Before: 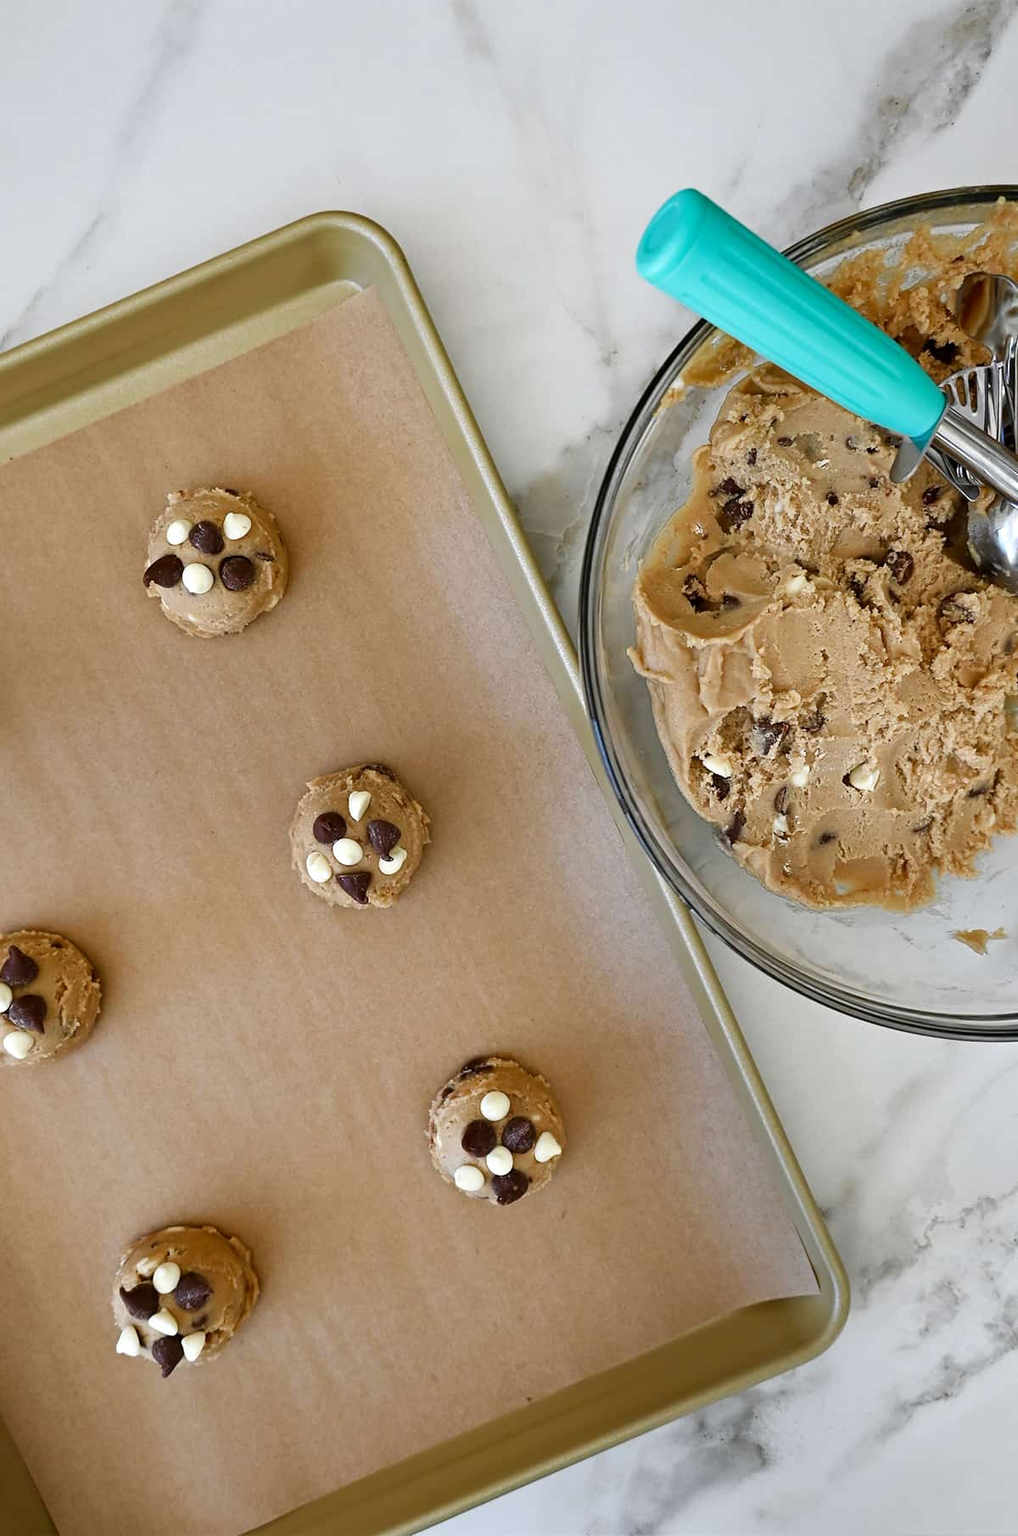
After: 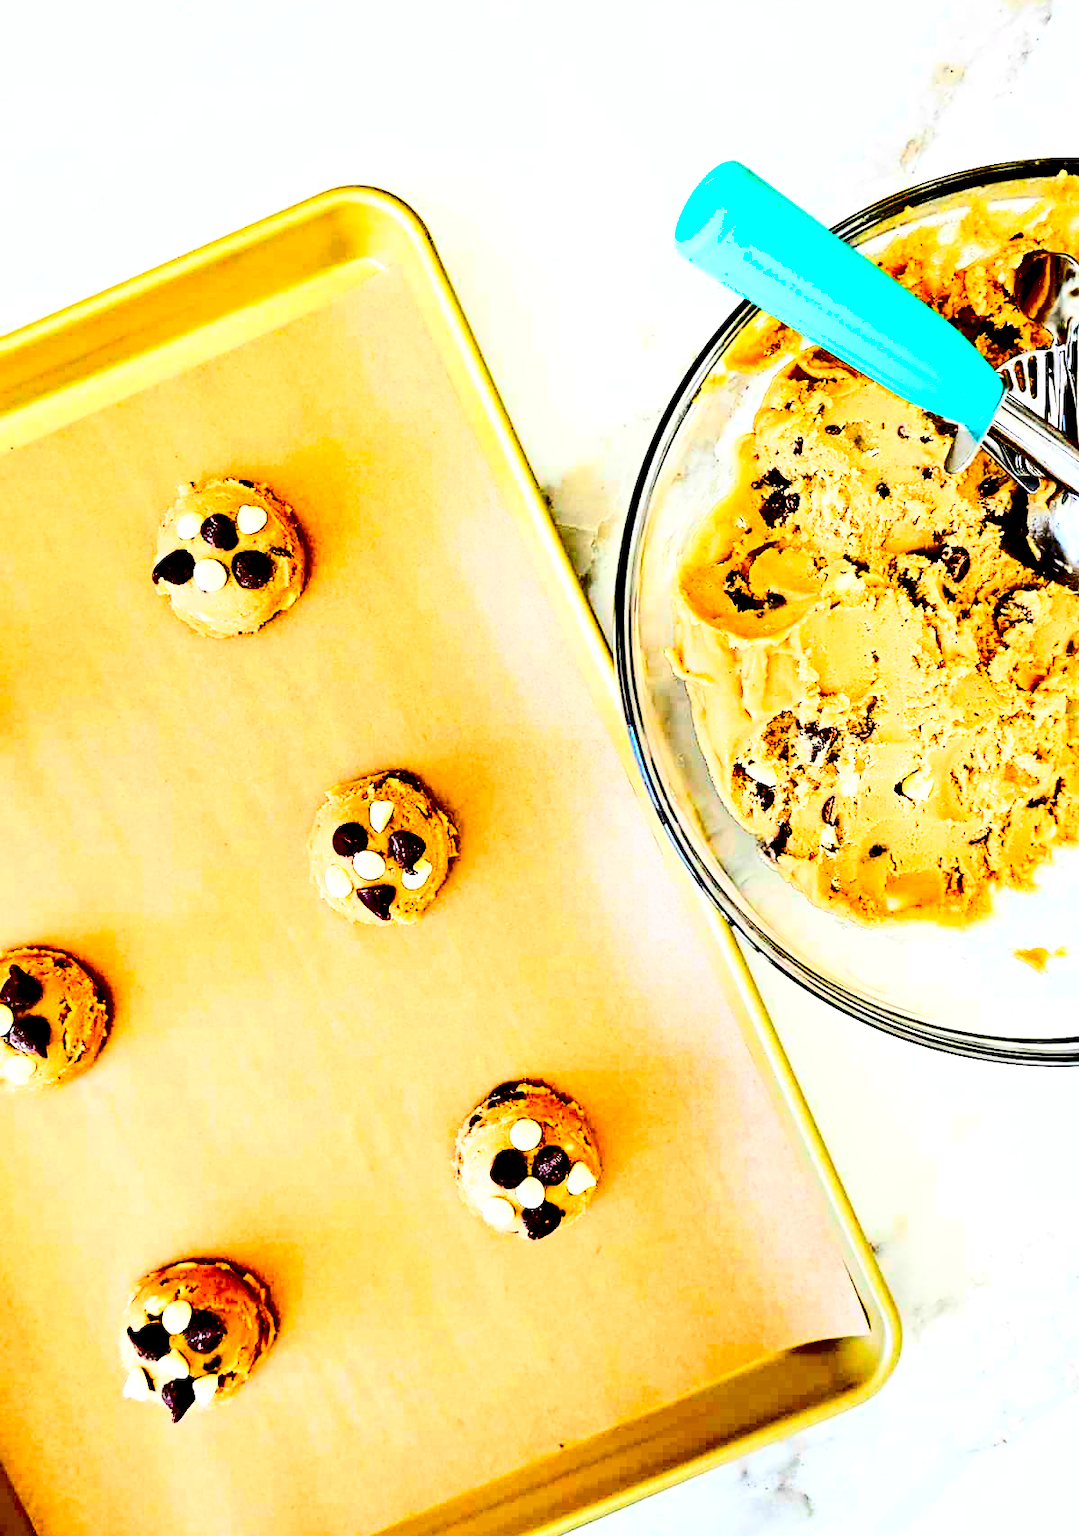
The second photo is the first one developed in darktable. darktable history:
exposure: black level correction 0.035, exposure 0.901 EV, compensate exposure bias true, compensate highlight preservation false
crop and rotate: top 2.447%, bottom 3.288%
contrast brightness saturation: contrast 0.235, brightness 0.108, saturation 0.295
shadows and highlights: shadows 5.88, soften with gaussian
local contrast: highlights 101%, shadows 100%, detail 119%, midtone range 0.2
base curve: curves: ch0 [(0, 0.003) (0.001, 0.002) (0.006, 0.004) (0.02, 0.022) (0.048, 0.086) (0.094, 0.234) (0.162, 0.431) (0.258, 0.629) (0.385, 0.8) (0.548, 0.918) (0.751, 0.988) (1, 1)]
